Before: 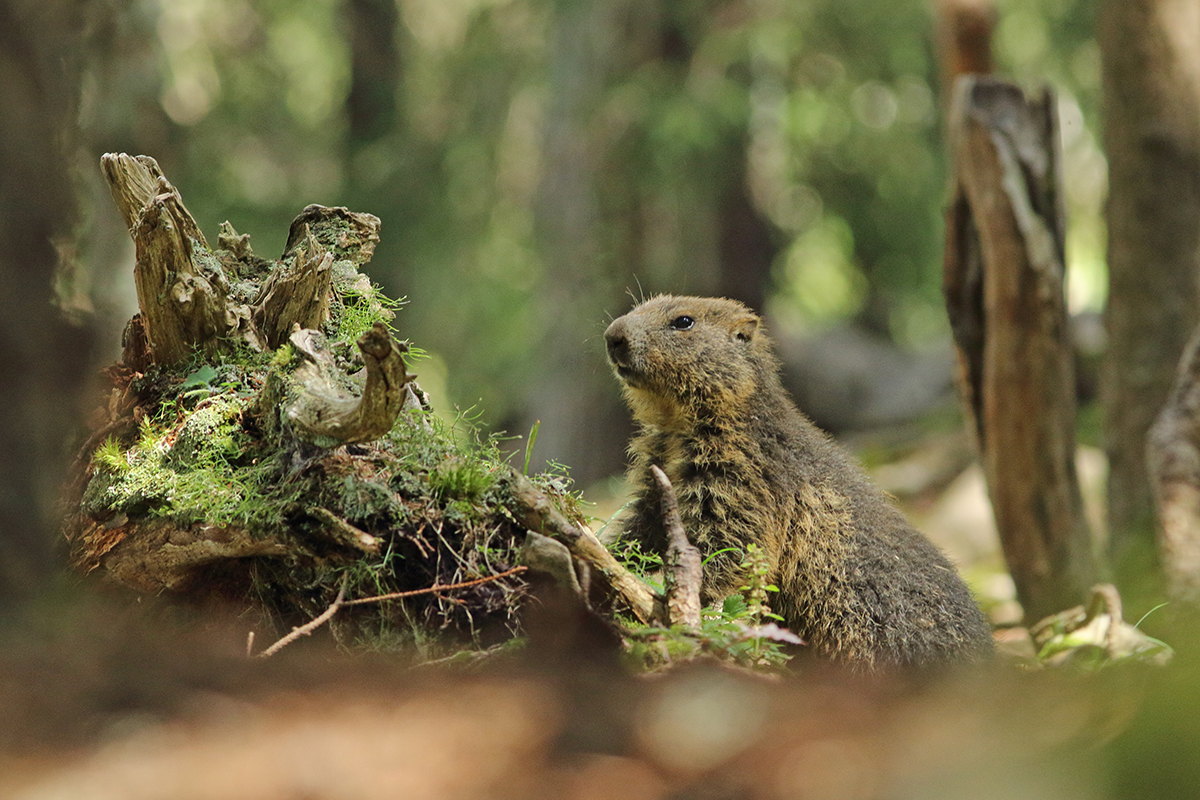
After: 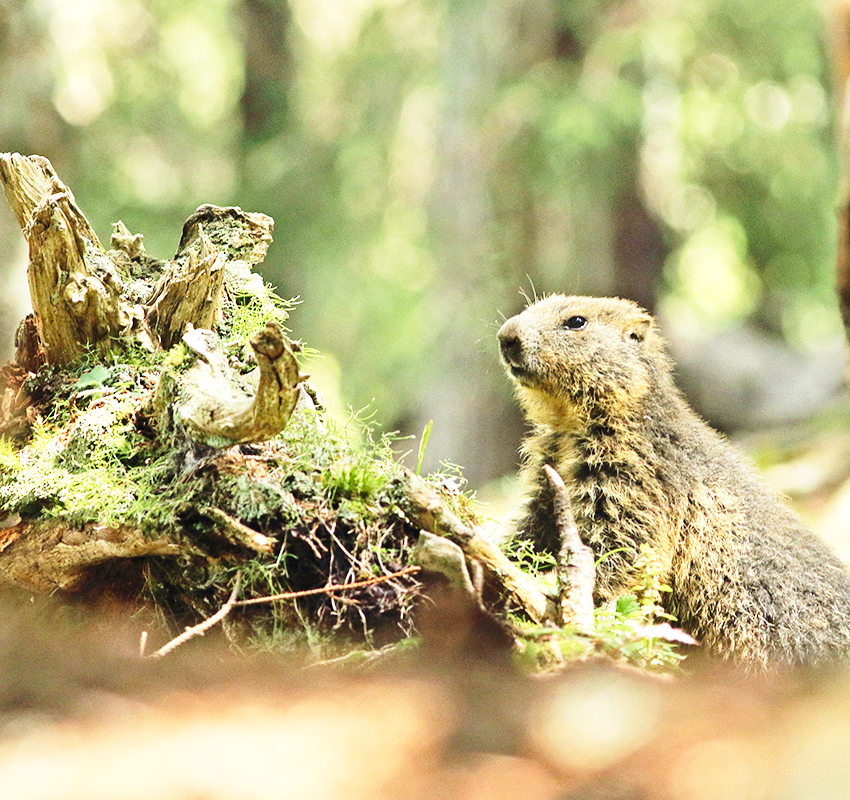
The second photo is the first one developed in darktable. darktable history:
base curve: curves: ch0 [(0, 0) (0.028, 0.03) (0.121, 0.232) (0.46, 0.748) (0.859, 0.968) (1, 1)], preserve colors none
exposure: black level correction 0, exposure 1 EV, compensate highlight preservation false
crop and rotate: left 8.988%, right 20.108%
